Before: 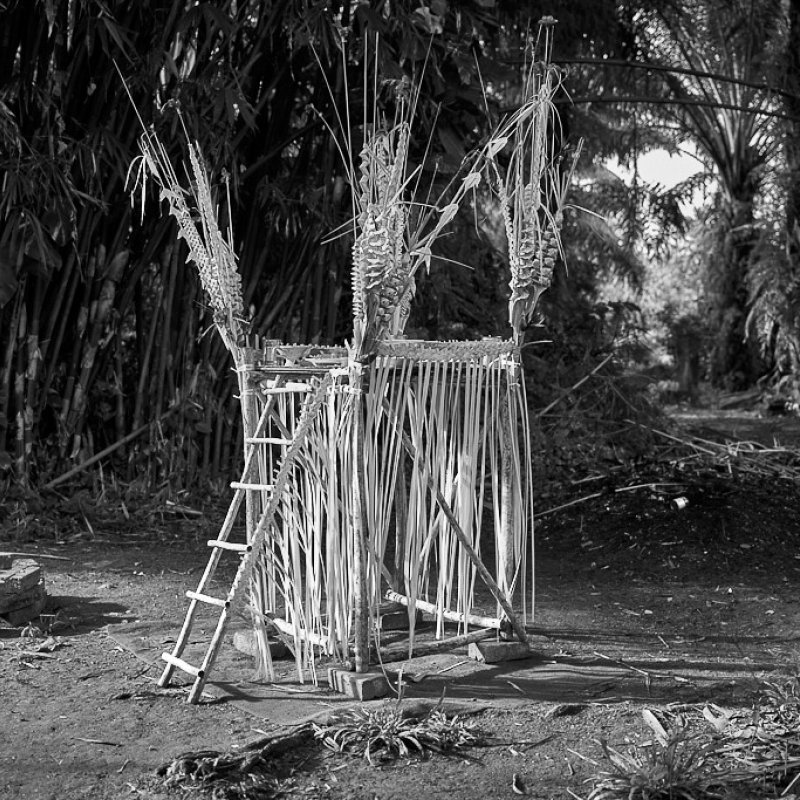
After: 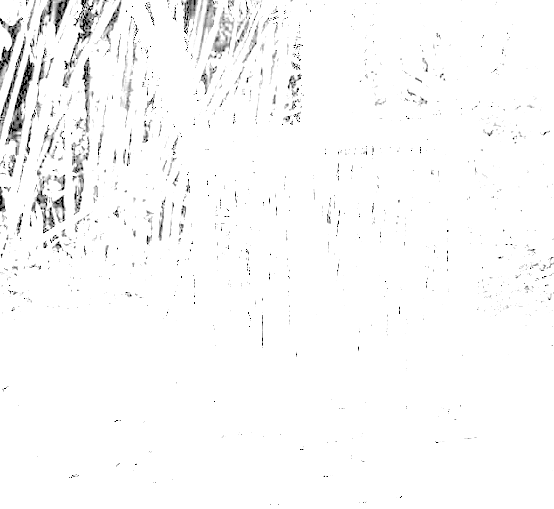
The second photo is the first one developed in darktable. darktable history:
exposure: exposure 8 EV, compensate highlight preservation false
crop: left 6.488%, top 27.668%, right 24.183%, bottom 8.656%
